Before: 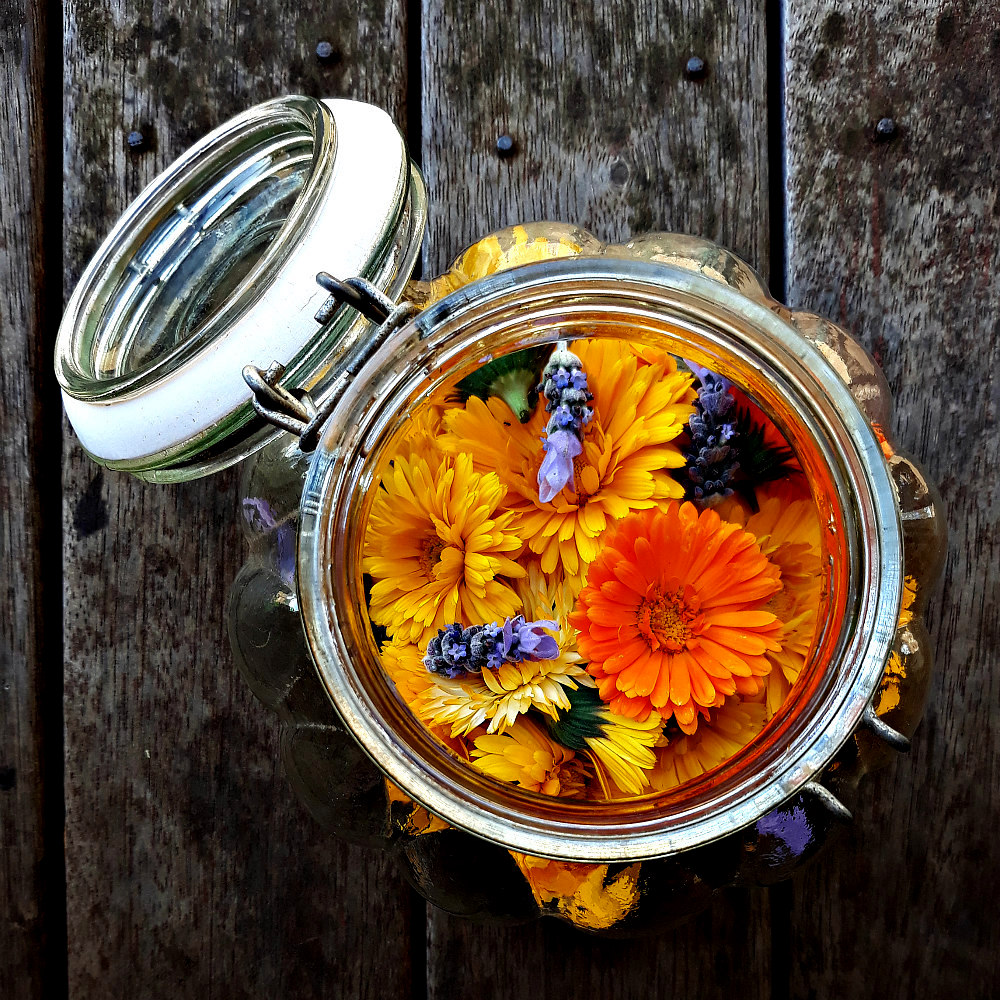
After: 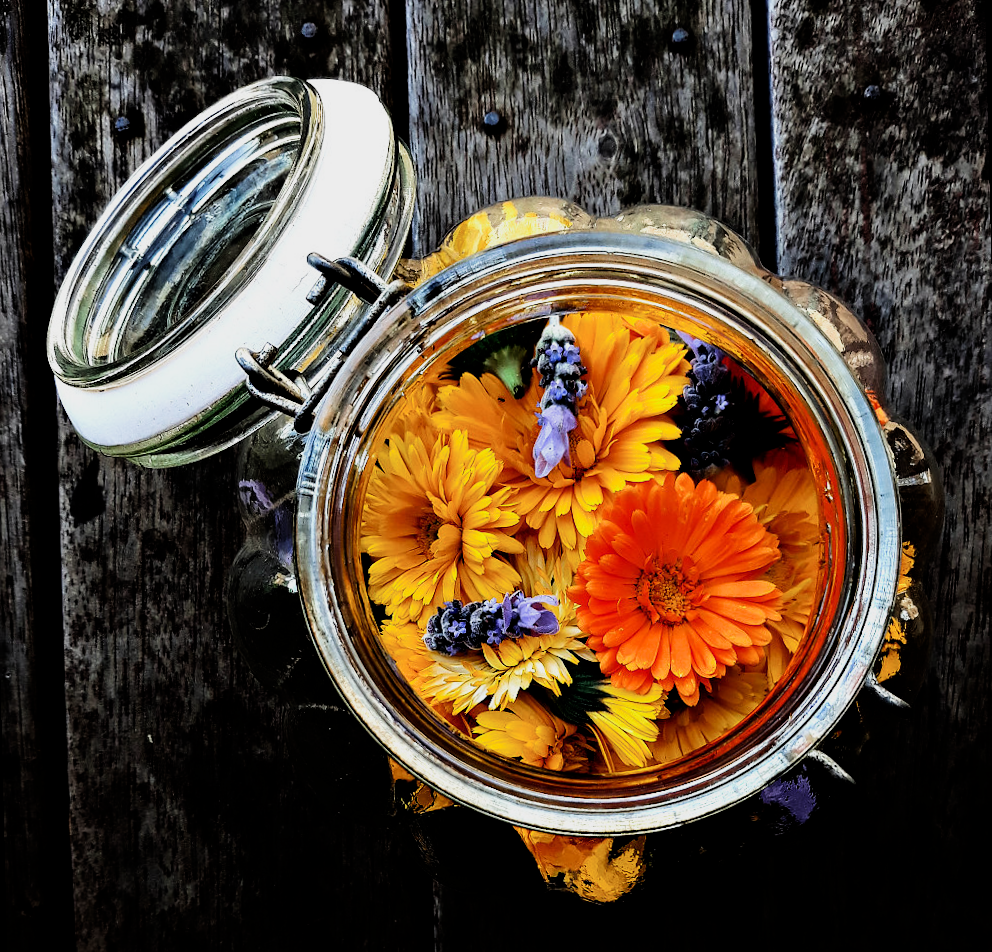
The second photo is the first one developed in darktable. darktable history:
rotate and perspective: rotation -1.42°, crop left 0.016, crop right 0.984, crop top 0.035, crop bottom 0.965
filmic rgb: black relative exposure -5 EV, white relative exposure 3.5 EV, hardness 3.19, contrast 1.4, highlights saturation mix -50%
